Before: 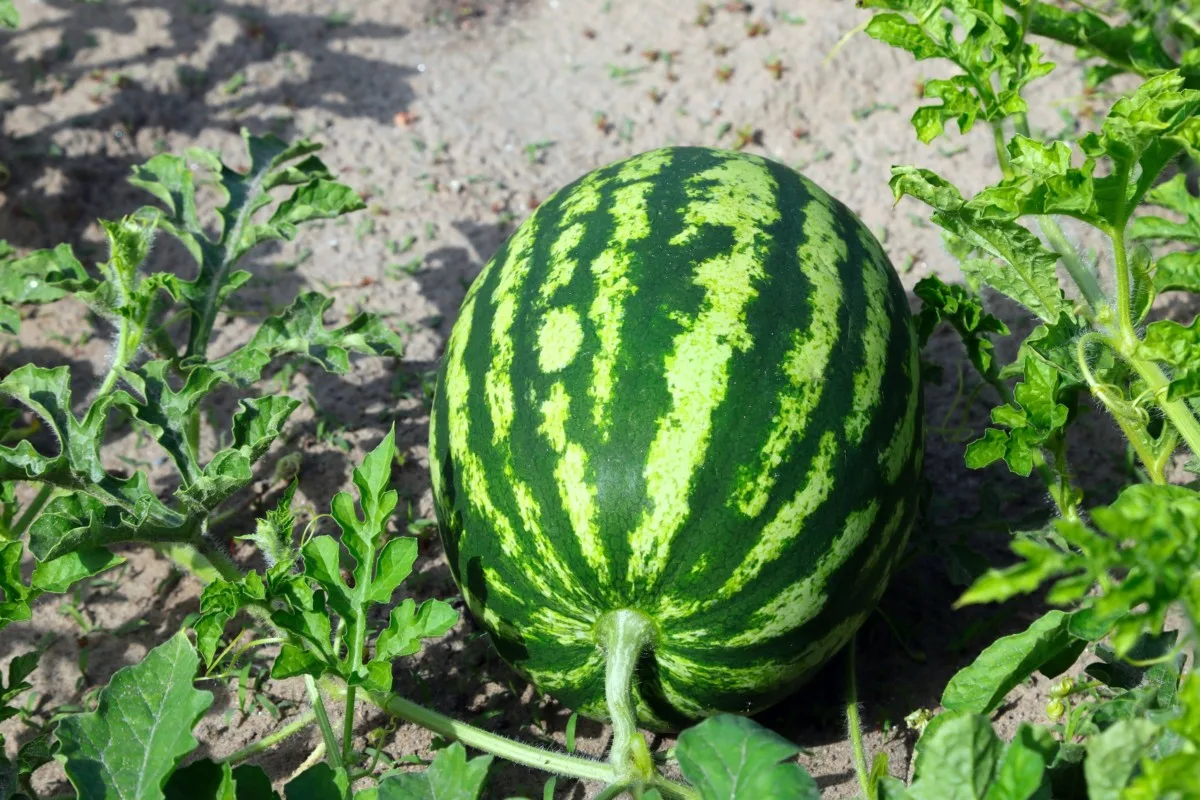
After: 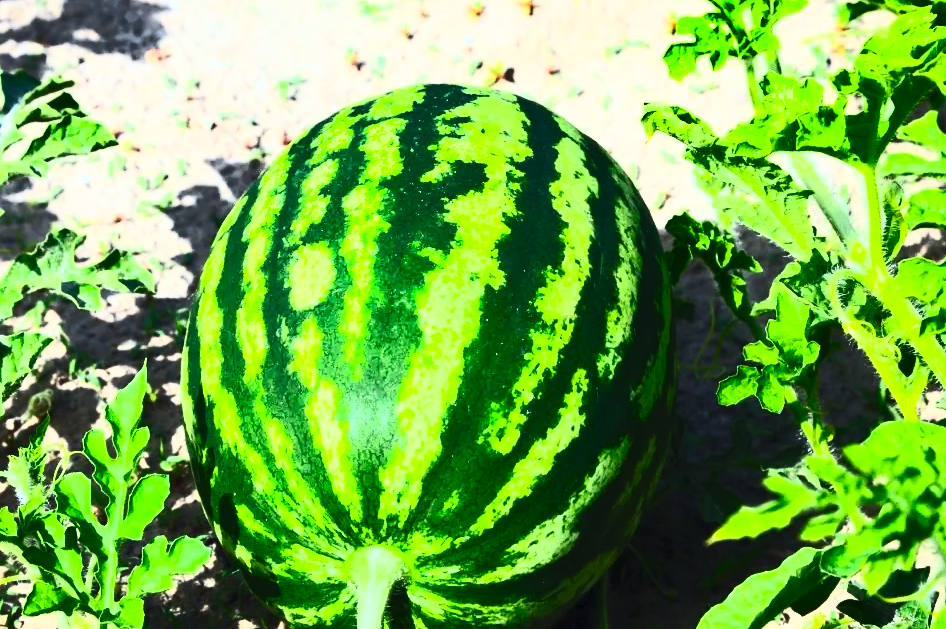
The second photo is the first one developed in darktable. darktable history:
contrast brightness saturation: contrast 0.83, brightness 0.59, saturation 0.59
shadows and highlights: soften with gaussian
crop and rotate: left 20.74%, top 7.912%, right 0.375%, bottom 13.378%
tone equalizer: -8 EV -0.417 EV, -7 EV -0.389 EV, -6 EV -0.333 EV, -5 EV -0.222 EV, -3 EV 0.222 EV, -2 EV 0.333 EV, -1 EV 0.389 EV, +0 EV 0.417 EV, edges refinement/feathering 500, mask exposure compensation -1.57 EV, preserve details no
